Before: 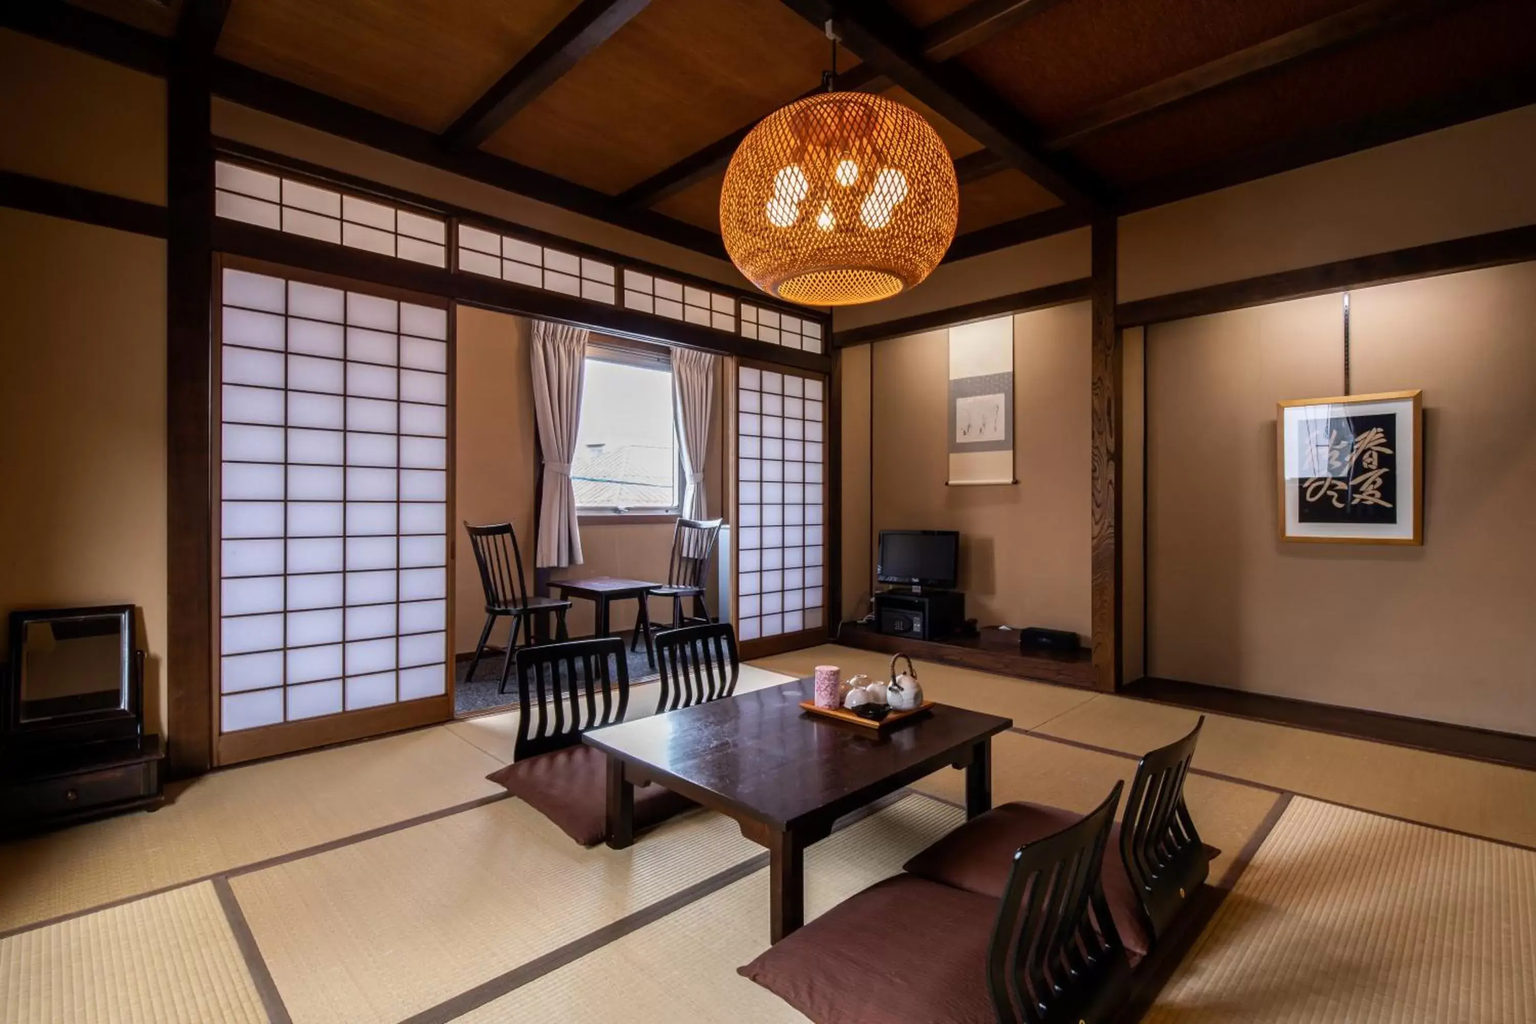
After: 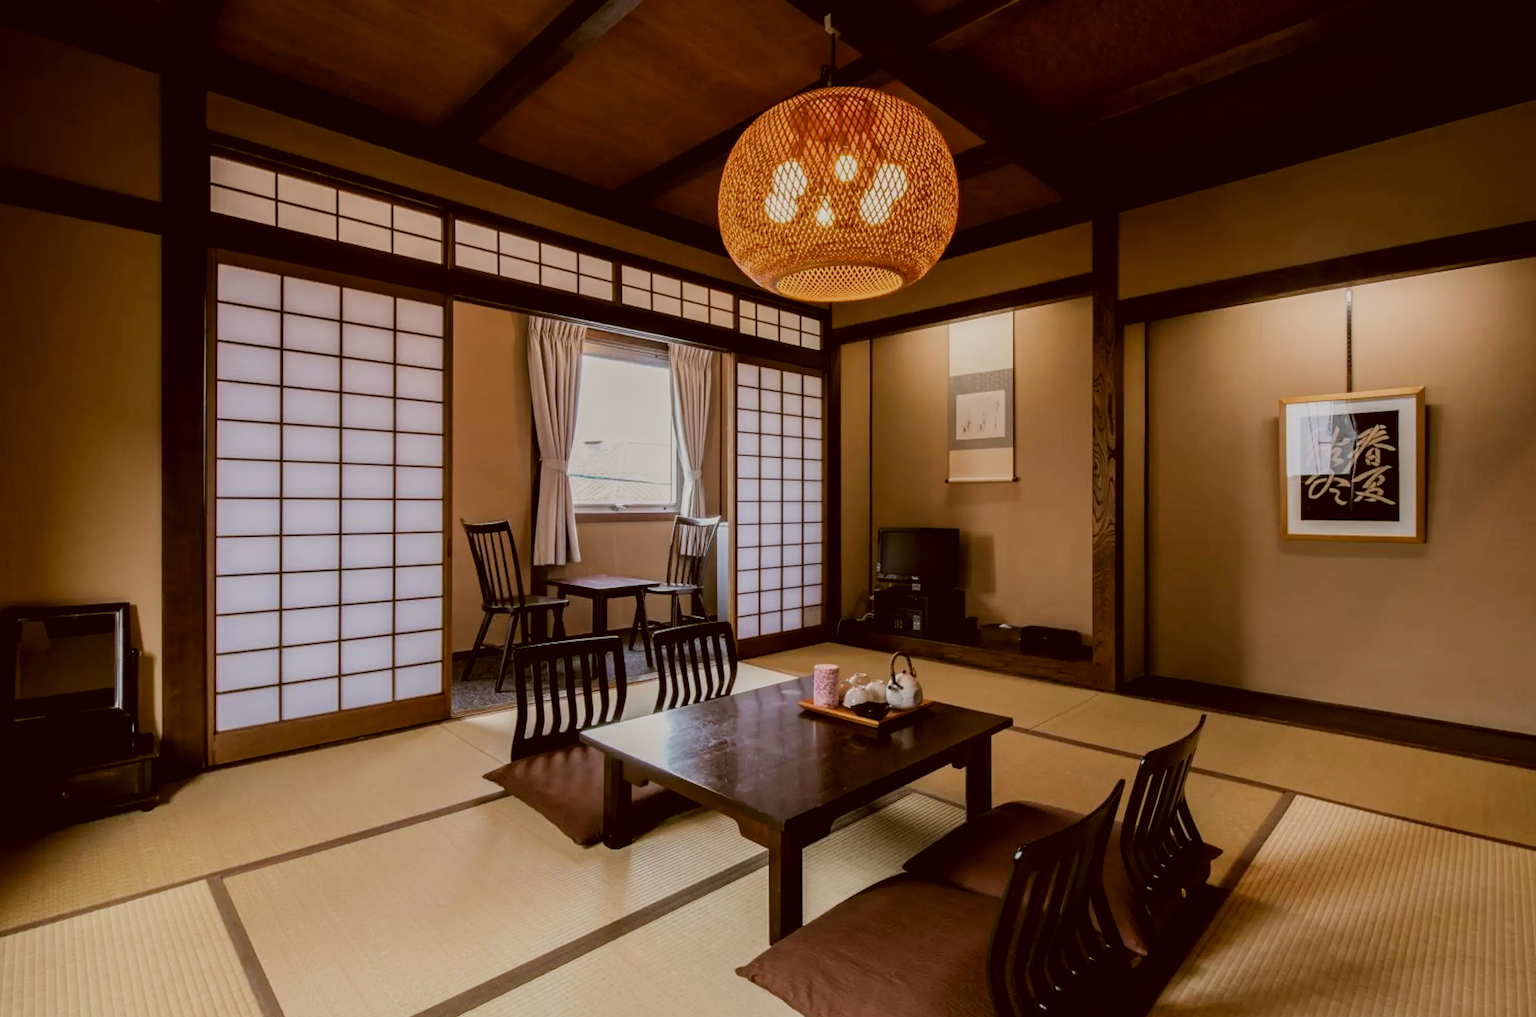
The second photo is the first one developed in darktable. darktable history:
crop: left 0.454%, top 0.613%, right 0.192%, bottom 0.652%
filmic rgb: black relative exposure -7.65 EV, white relative exposure 4.56 EV, threshold 3.04 EV, hardness 3.61, add noise in highlights 0.001, color science v3 (2019), use custom middle-gray values true, contrast in highlights soft, enable highlight reconstruction true
color zones: curves: ch0 [(0, 0.5) (0.143, 0.5) (0.286, 0.5) (0.429, 0.5) (0.571, 0.5) (0.714, 0.476) (0.857, 0.5) (1, 0.5)]; ch2 [(0, 0.5) (0.143, 0.5) (0.286, 0.5) (0.429, 0.5) (0.571, 0.5) (0.714, 0.487) (0.857, 0.5) (1, 0.5)]
color correction: highlights a* -0.477, highlights b* 0.182, shadows a* 5.29, shadows b* 20.82
